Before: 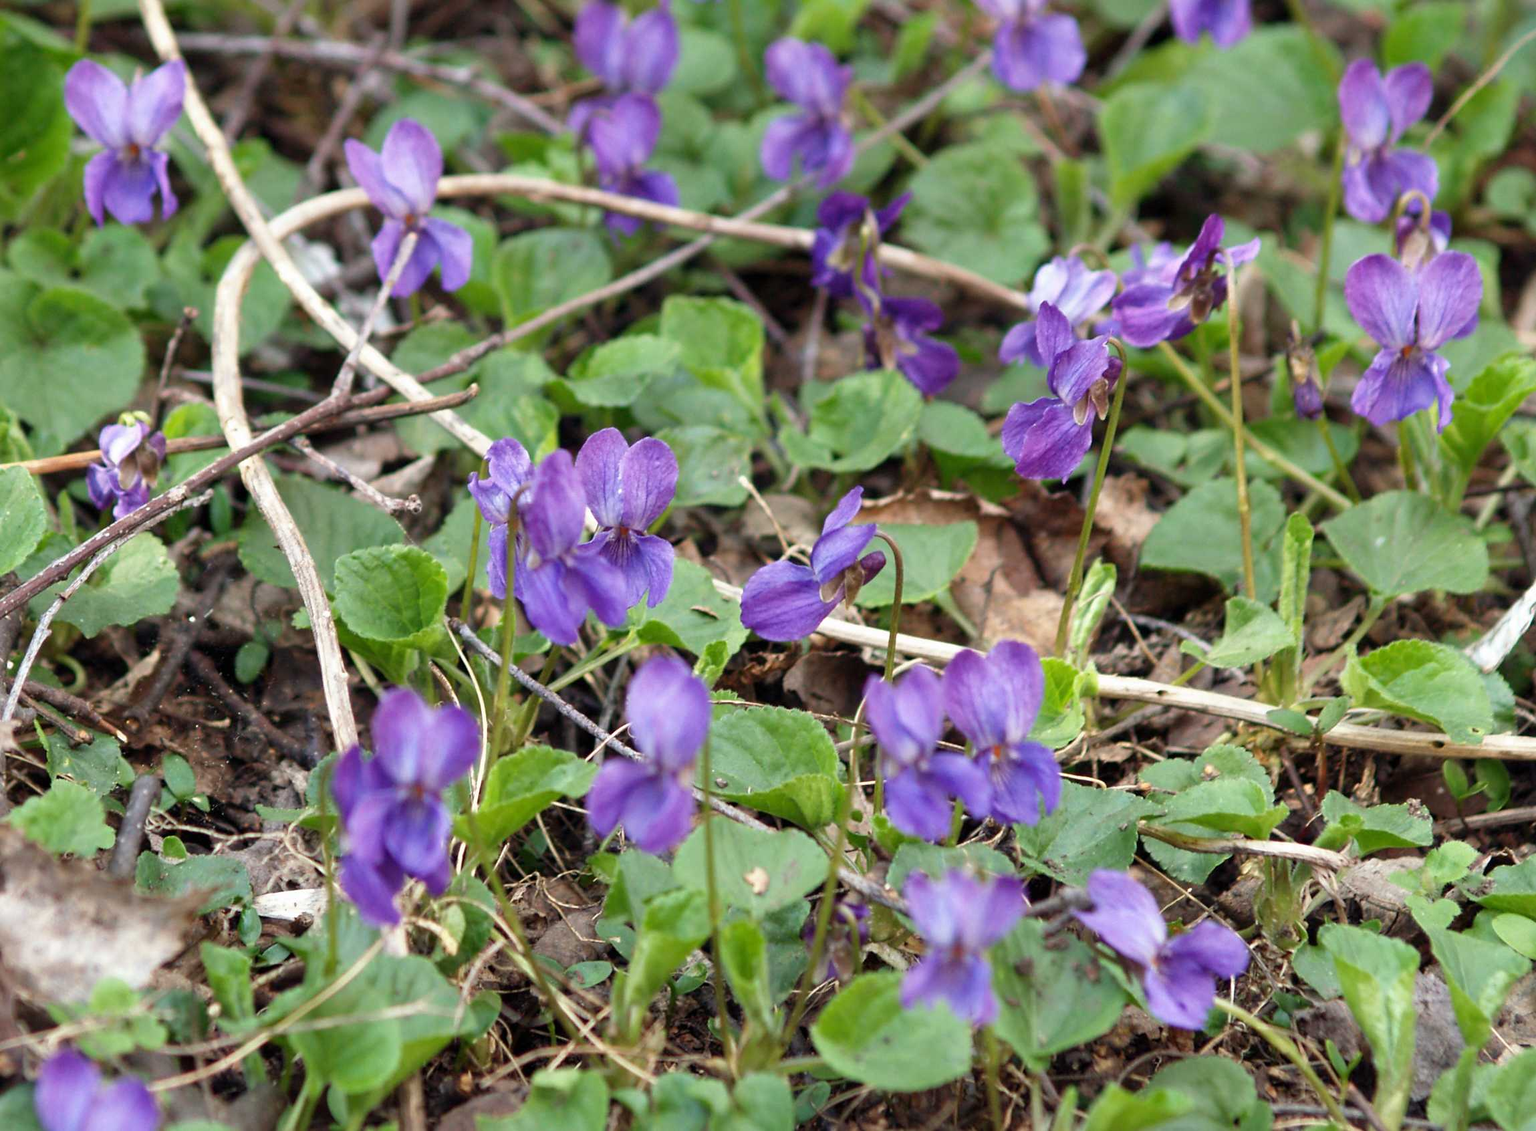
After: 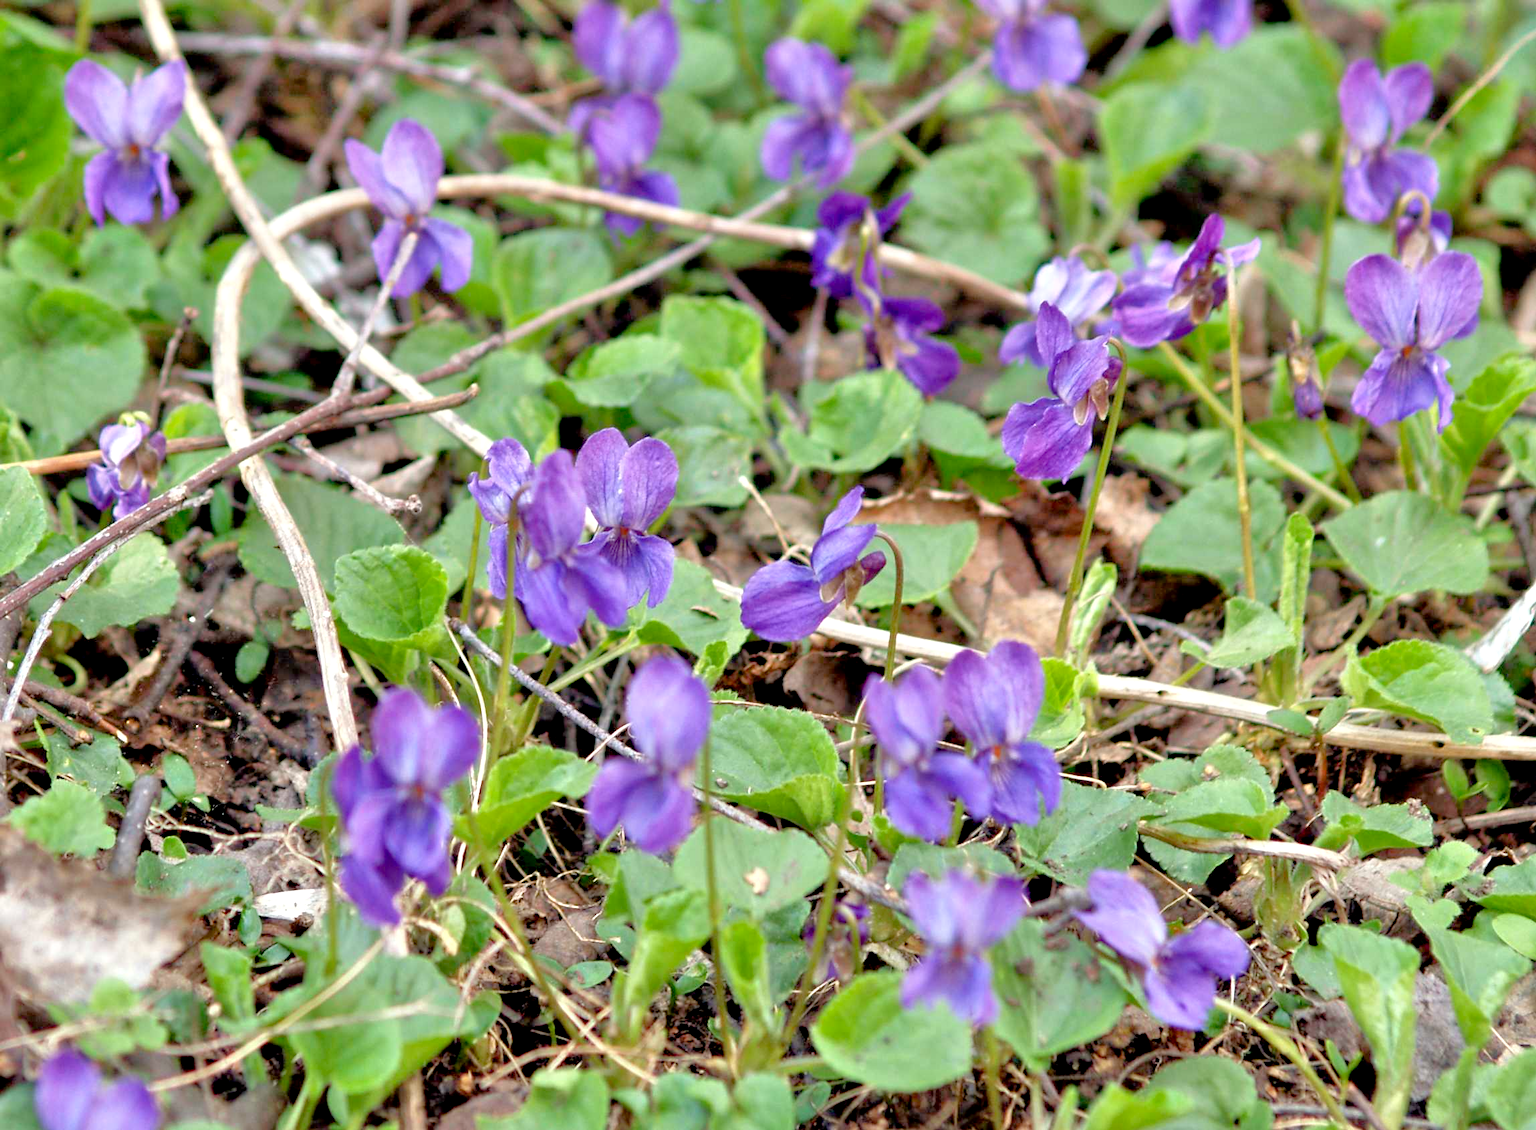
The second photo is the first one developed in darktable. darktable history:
exposure: black level correction 0.009, exposure 0.119 EV, compensate highlight preservation false
tone equalizer: -7 EV 0.15 EV, -6 EV 0.6 EV, -5 EV 1.15 EV, -4 EV 1.33 EV, -3 EV 1.15 EV, -2 EV 0.6 EV, -1 EV 0.15 EV, mask exposure compensation -0.5 EV
